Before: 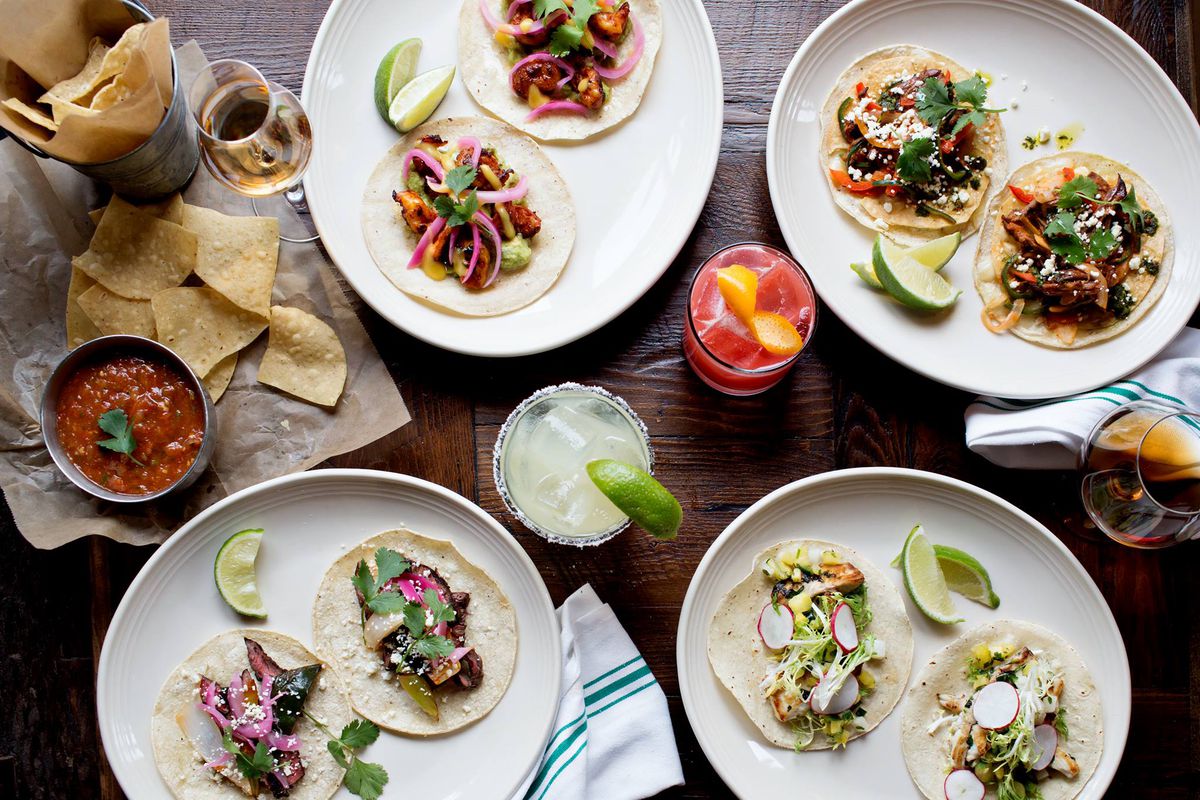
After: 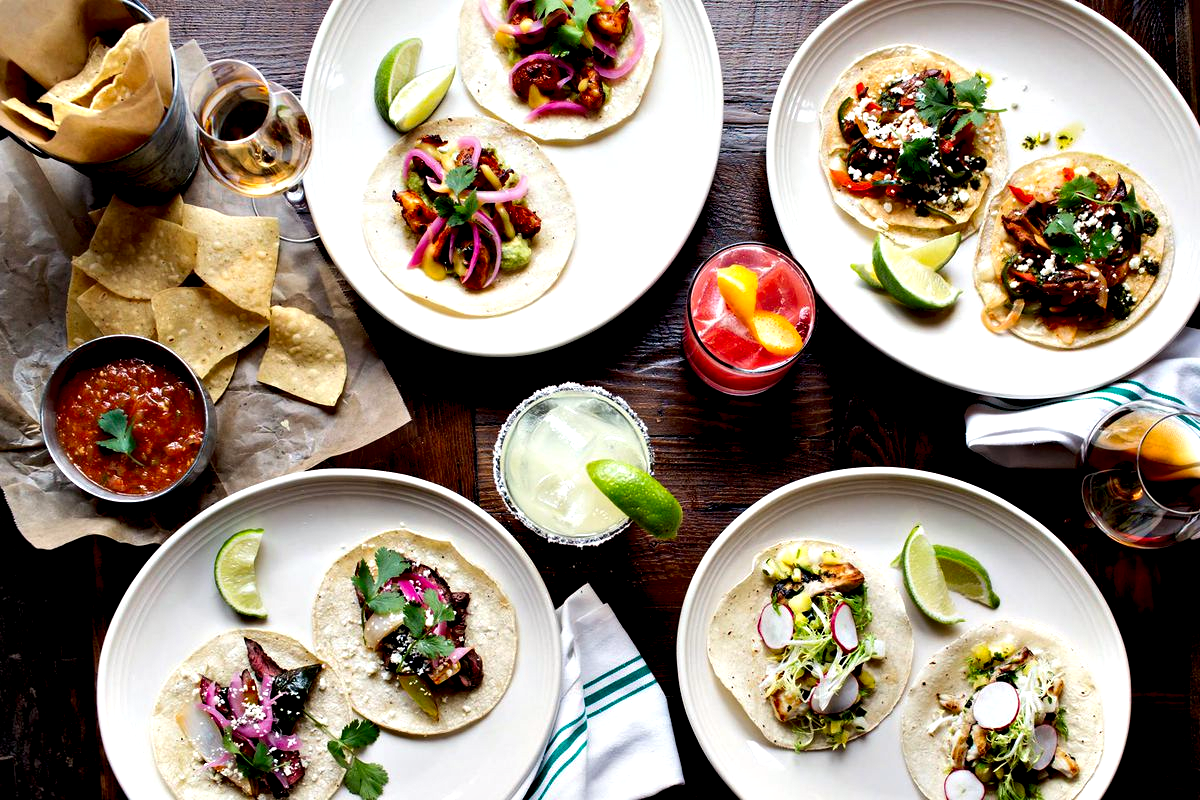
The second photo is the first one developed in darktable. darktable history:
color correction: highlights a* 0.67, highlights b* 2.87, saturation 1.09
contrast equalizer: y [[0.6 ×6], [0.55 ×6], [0 ×6], [0 ×6], [0 ×6]]
tone equalizer: edges refinement/feathering 500, mask exposure compensation -1.57 EV, preserve details no
